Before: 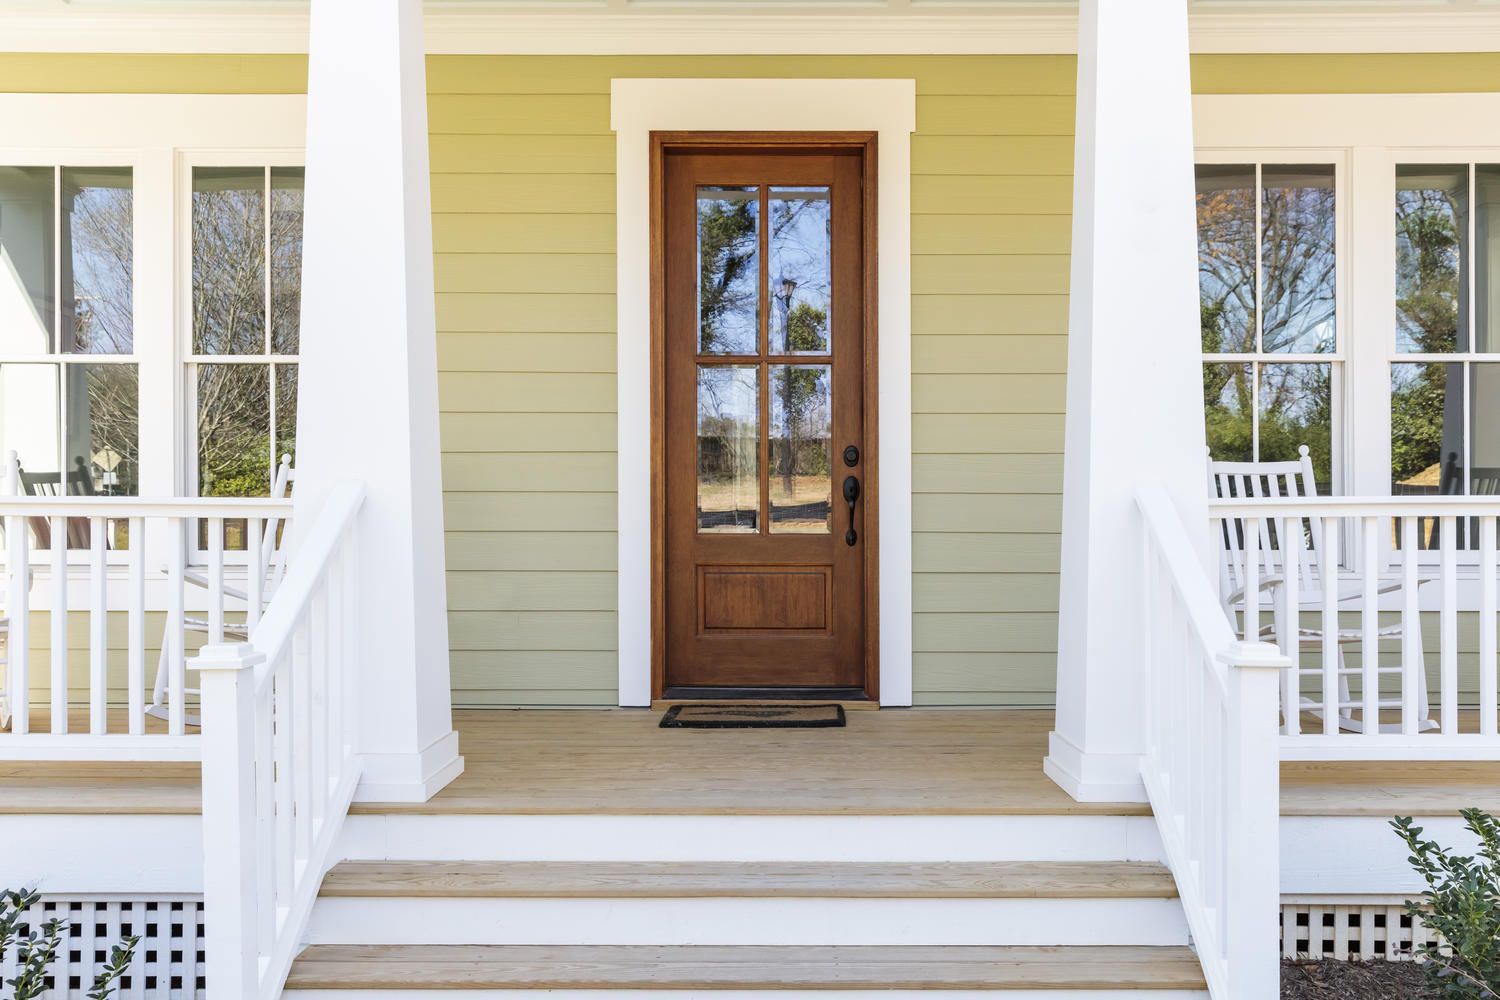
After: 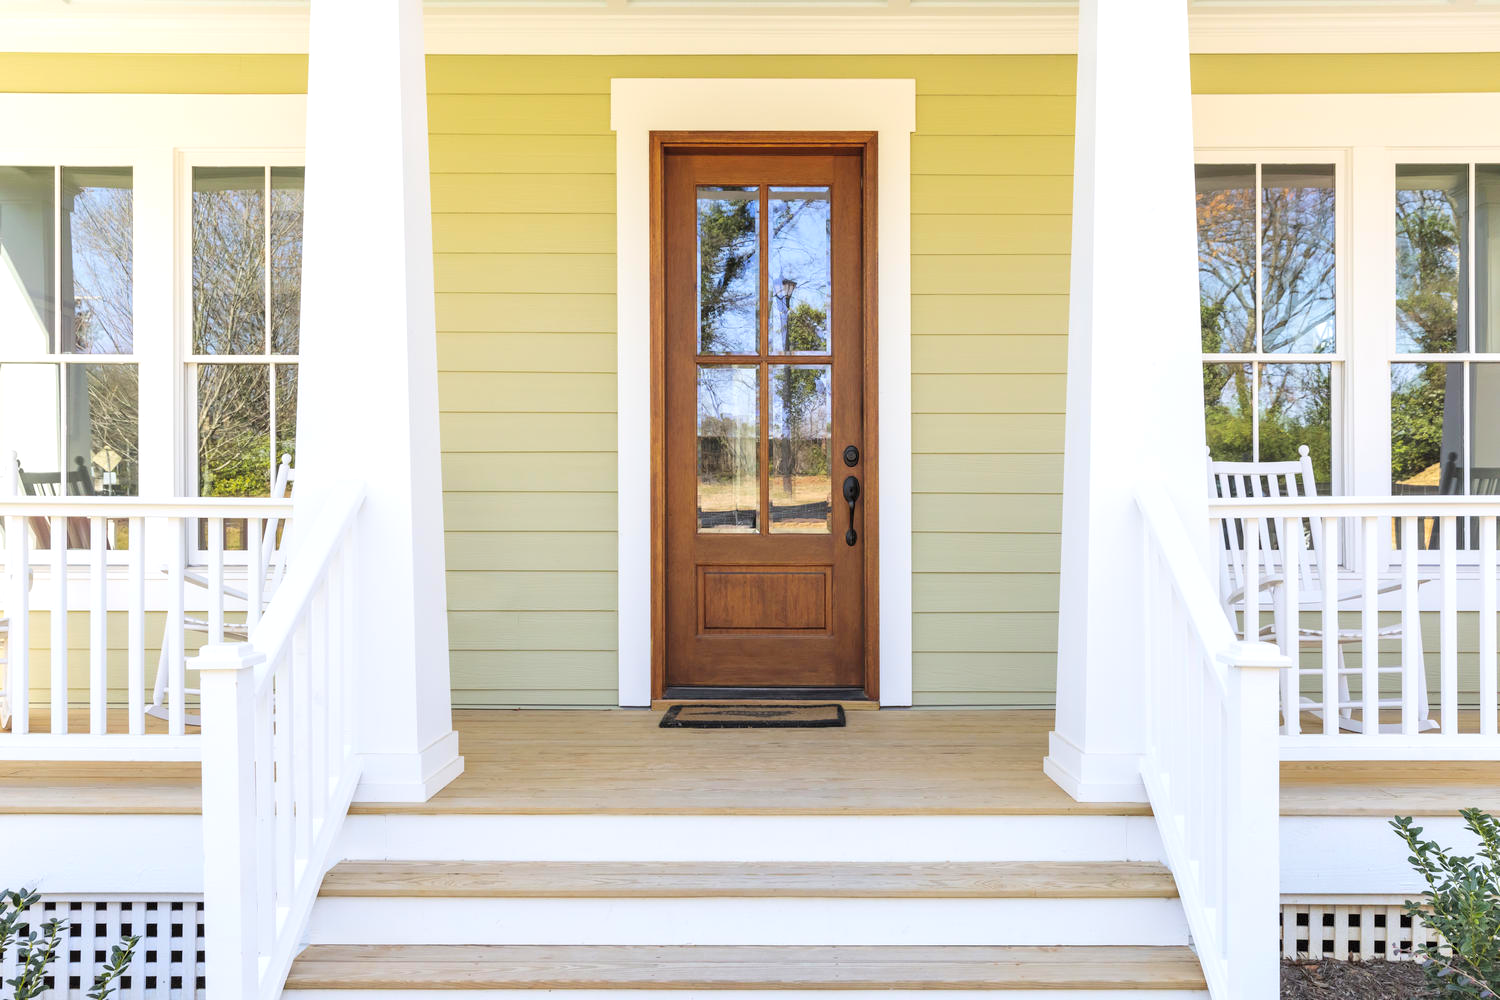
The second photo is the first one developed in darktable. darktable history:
exposure: exposure 0.2 EV, compensate highlight preservation false
contrast brightness saturation: brightness 0.09, saturation 0.19
